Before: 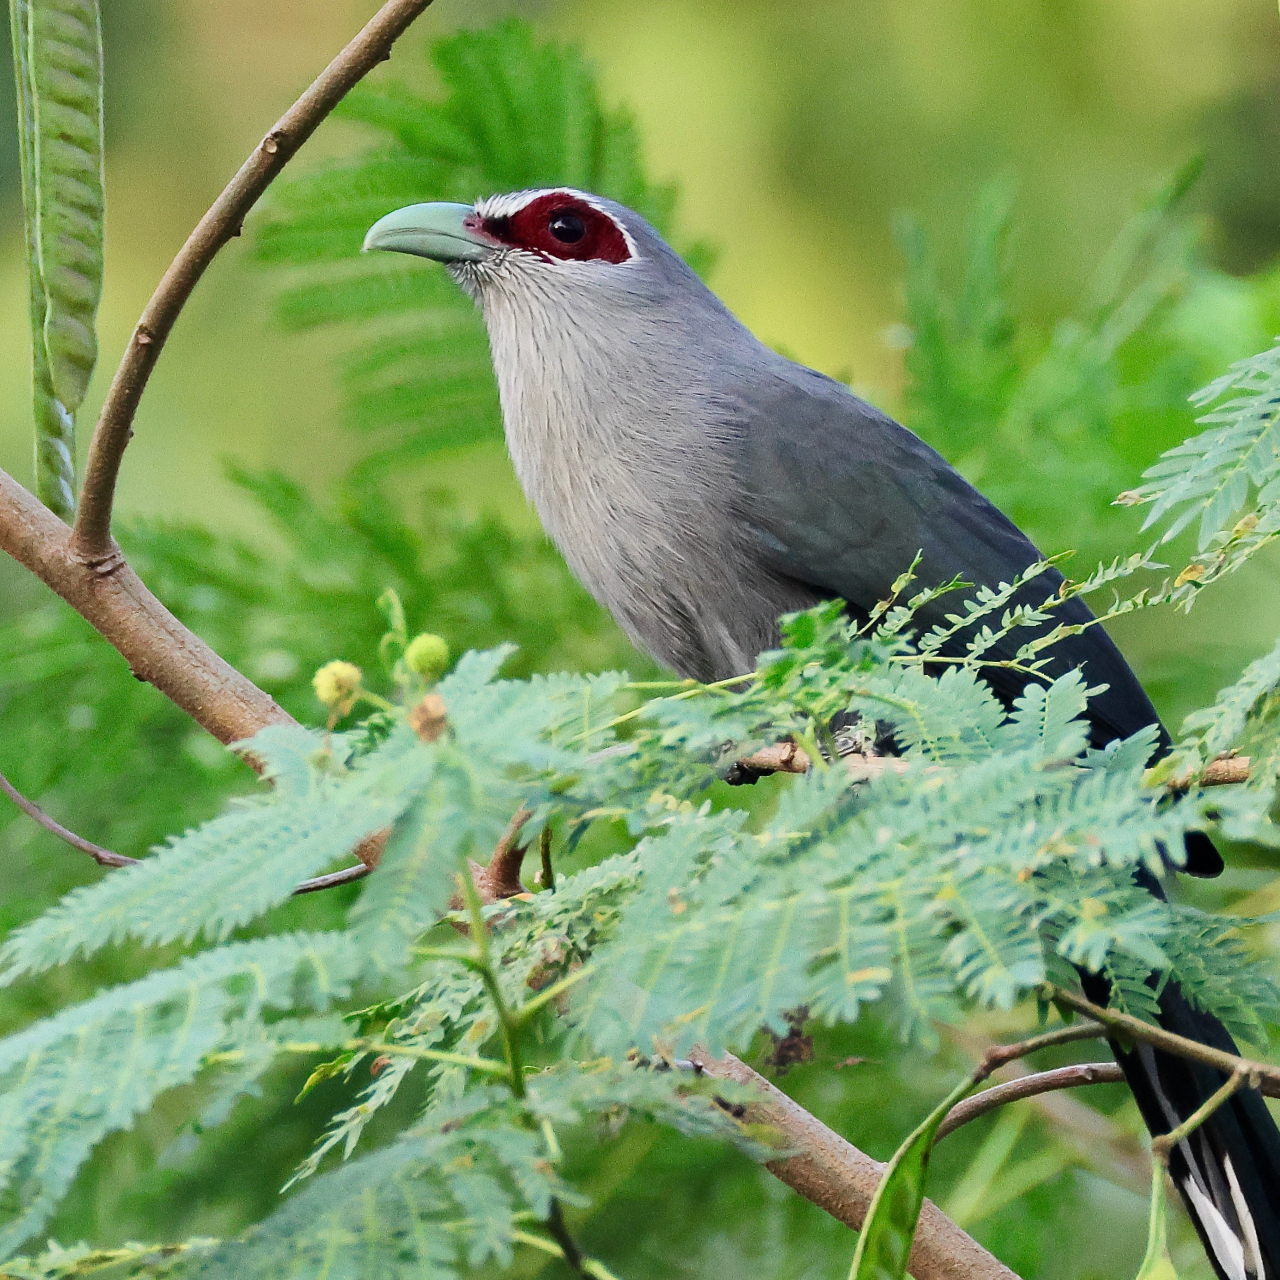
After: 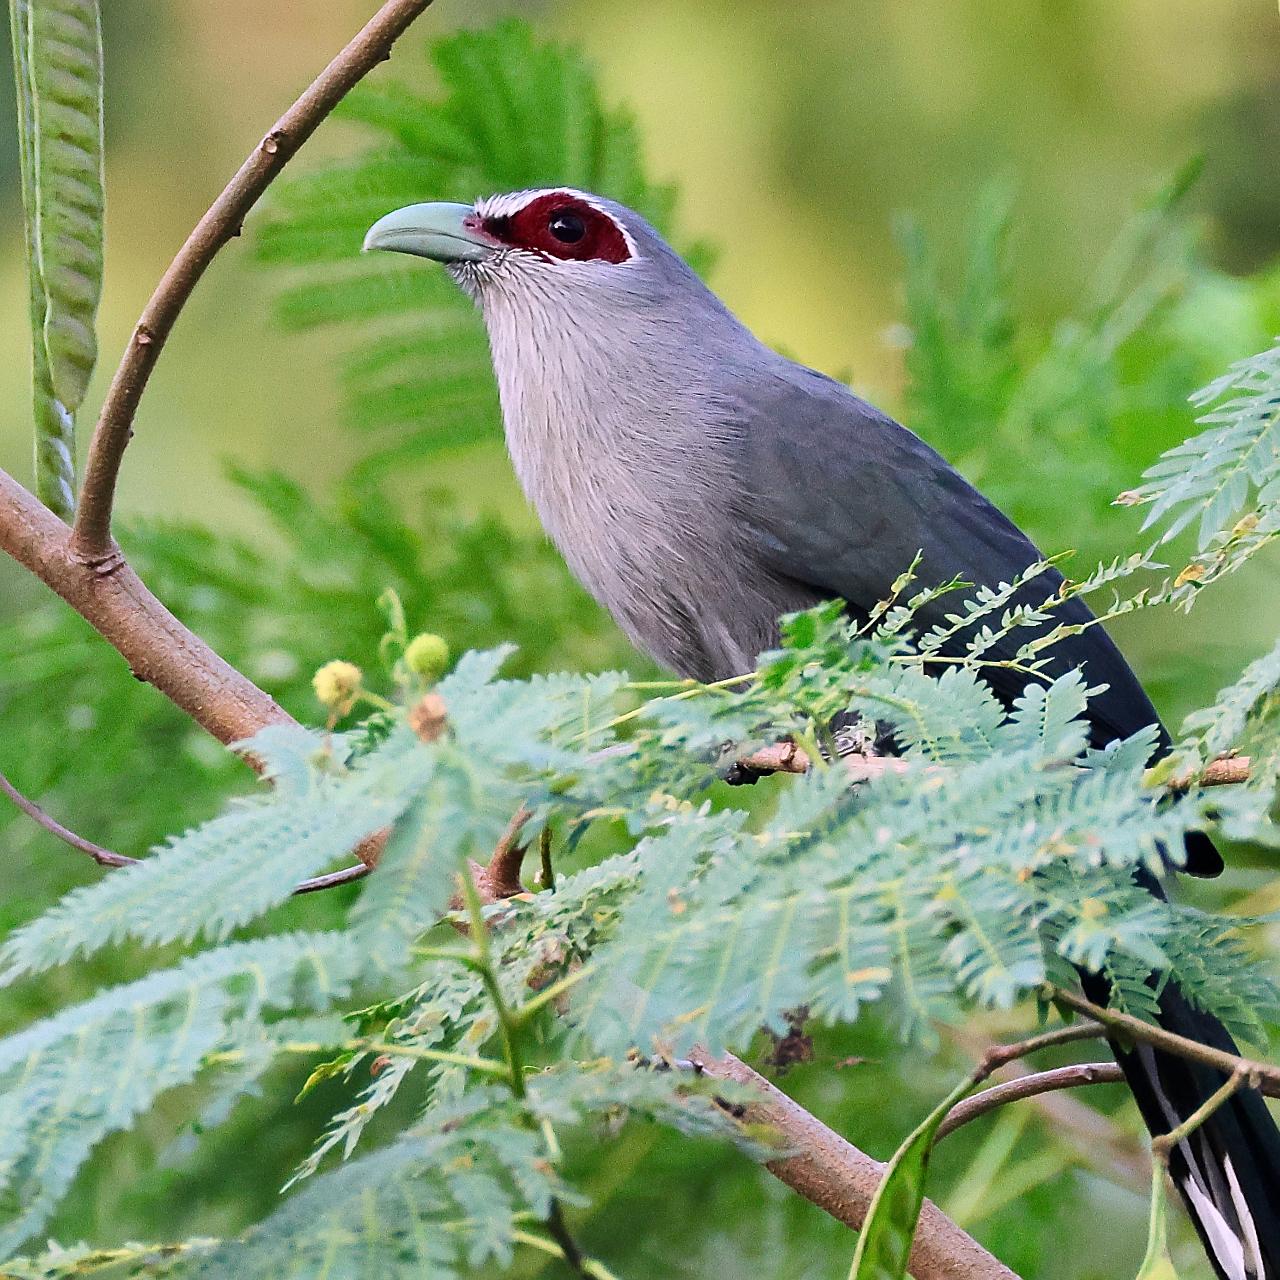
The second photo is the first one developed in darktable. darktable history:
white balance: red 1.066, blue 1.119
sharpen: radius 1.864, amount 0.398, threshold 1.271
